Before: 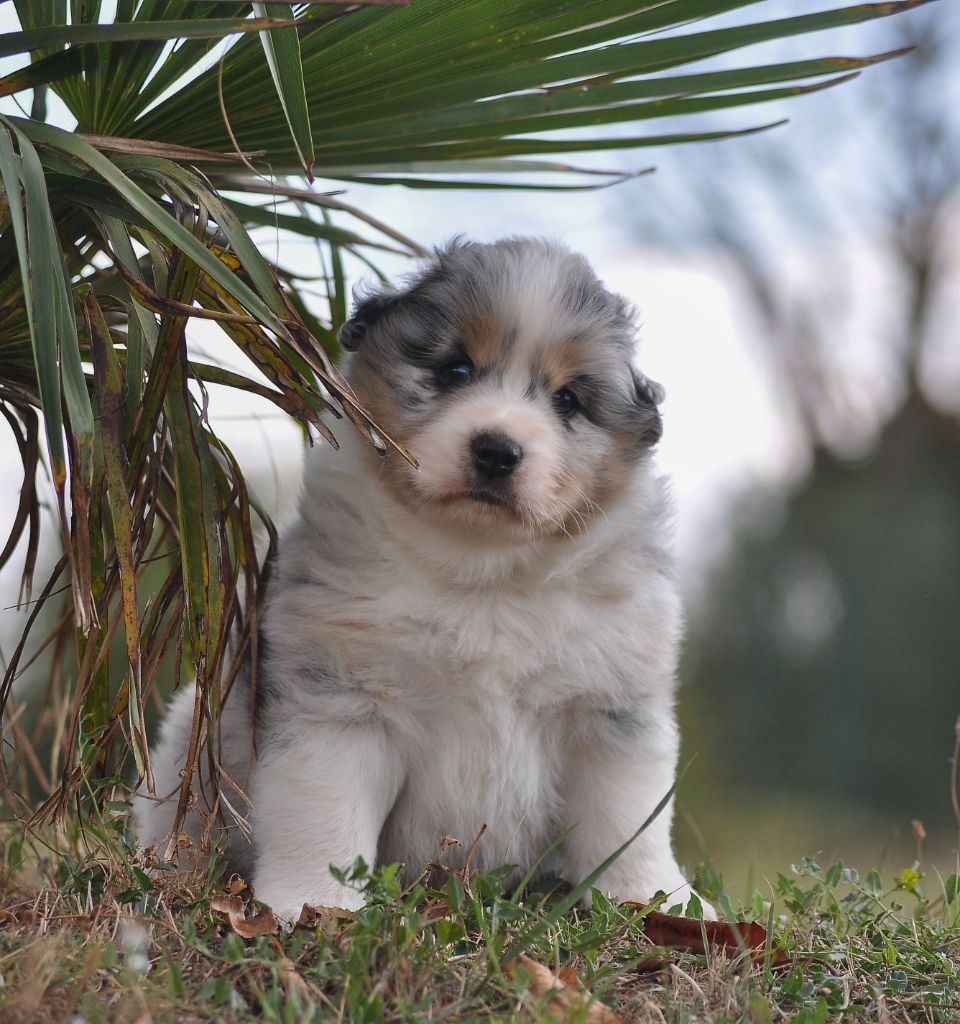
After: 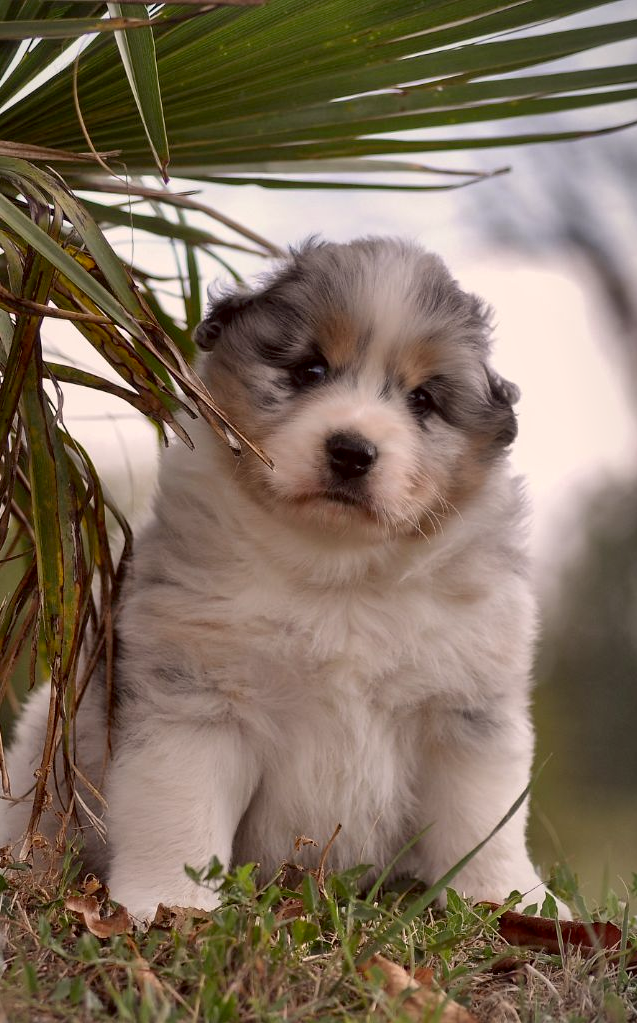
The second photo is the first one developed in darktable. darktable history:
color correction: highlights a* 6.26, highlights b* 8.08, shadows a* 6.28, shadows b* 7.18, saturation 0.93
exposure: black level correction 0.009, compensate highlight preservation false
shadows and highlights: shadows 30.59, highlights -62.96, soften with gaussian
crop and rotate: left 15.114%, right 18.532%
vignetting: fall-off start 96.44%, fall-off radius 99.65%, center (-0.149, 0.017), width/height ratio 0.613
